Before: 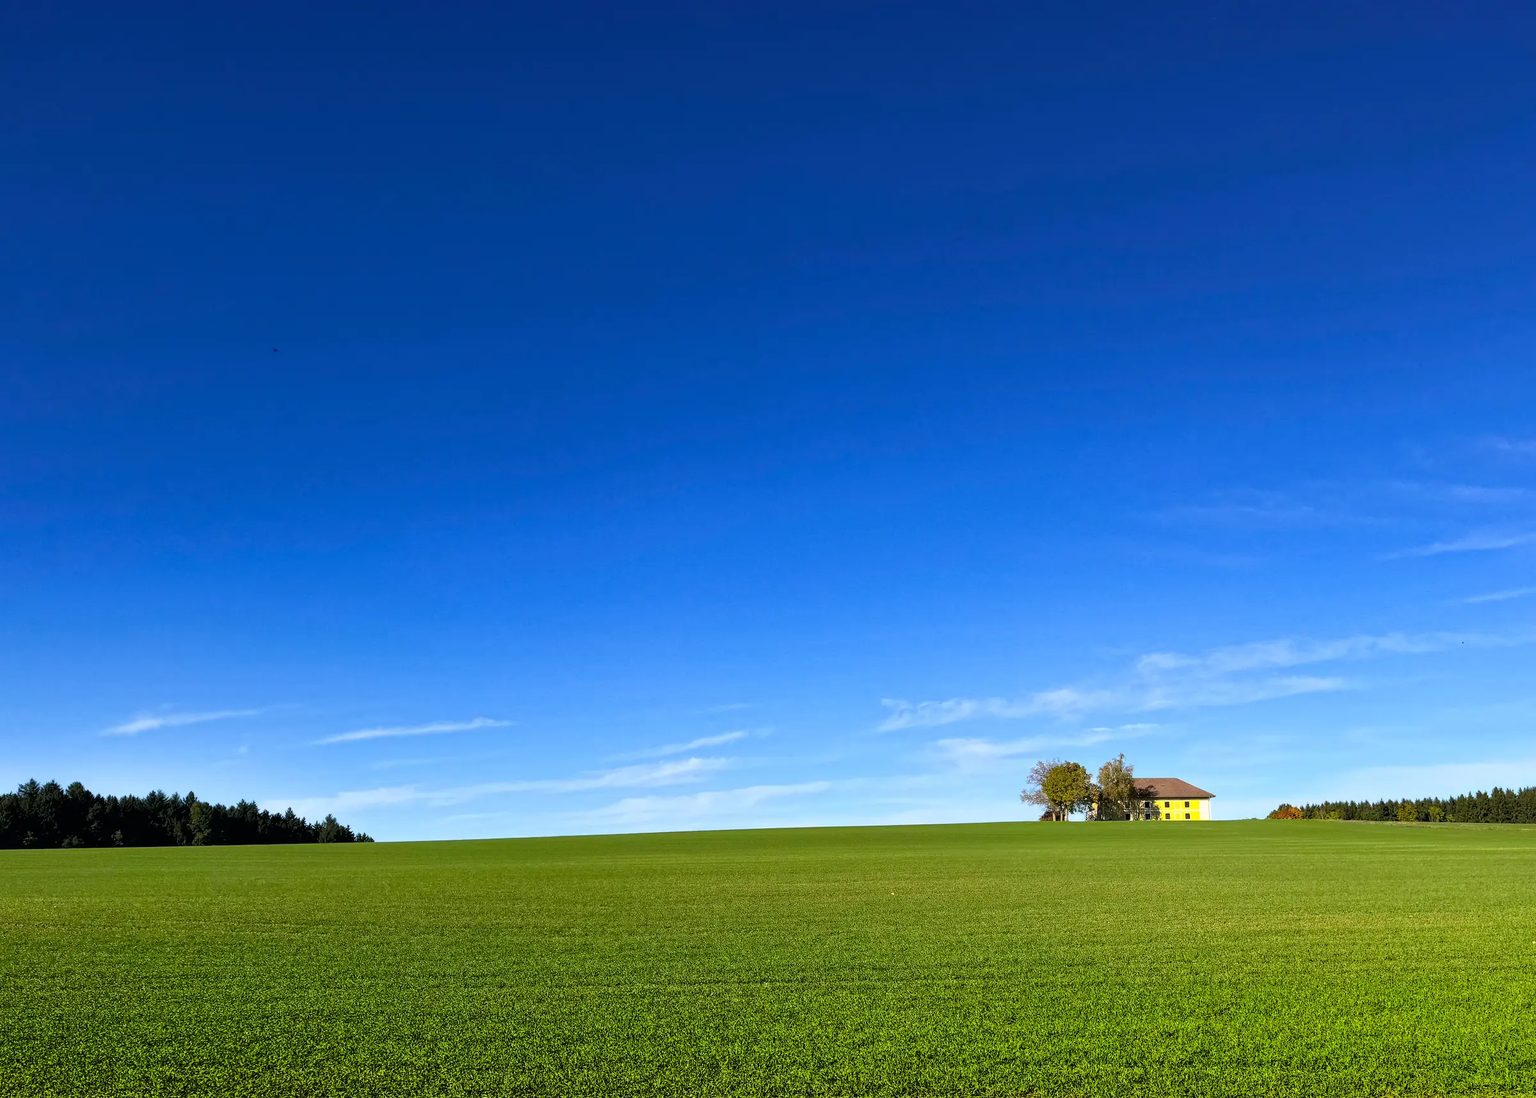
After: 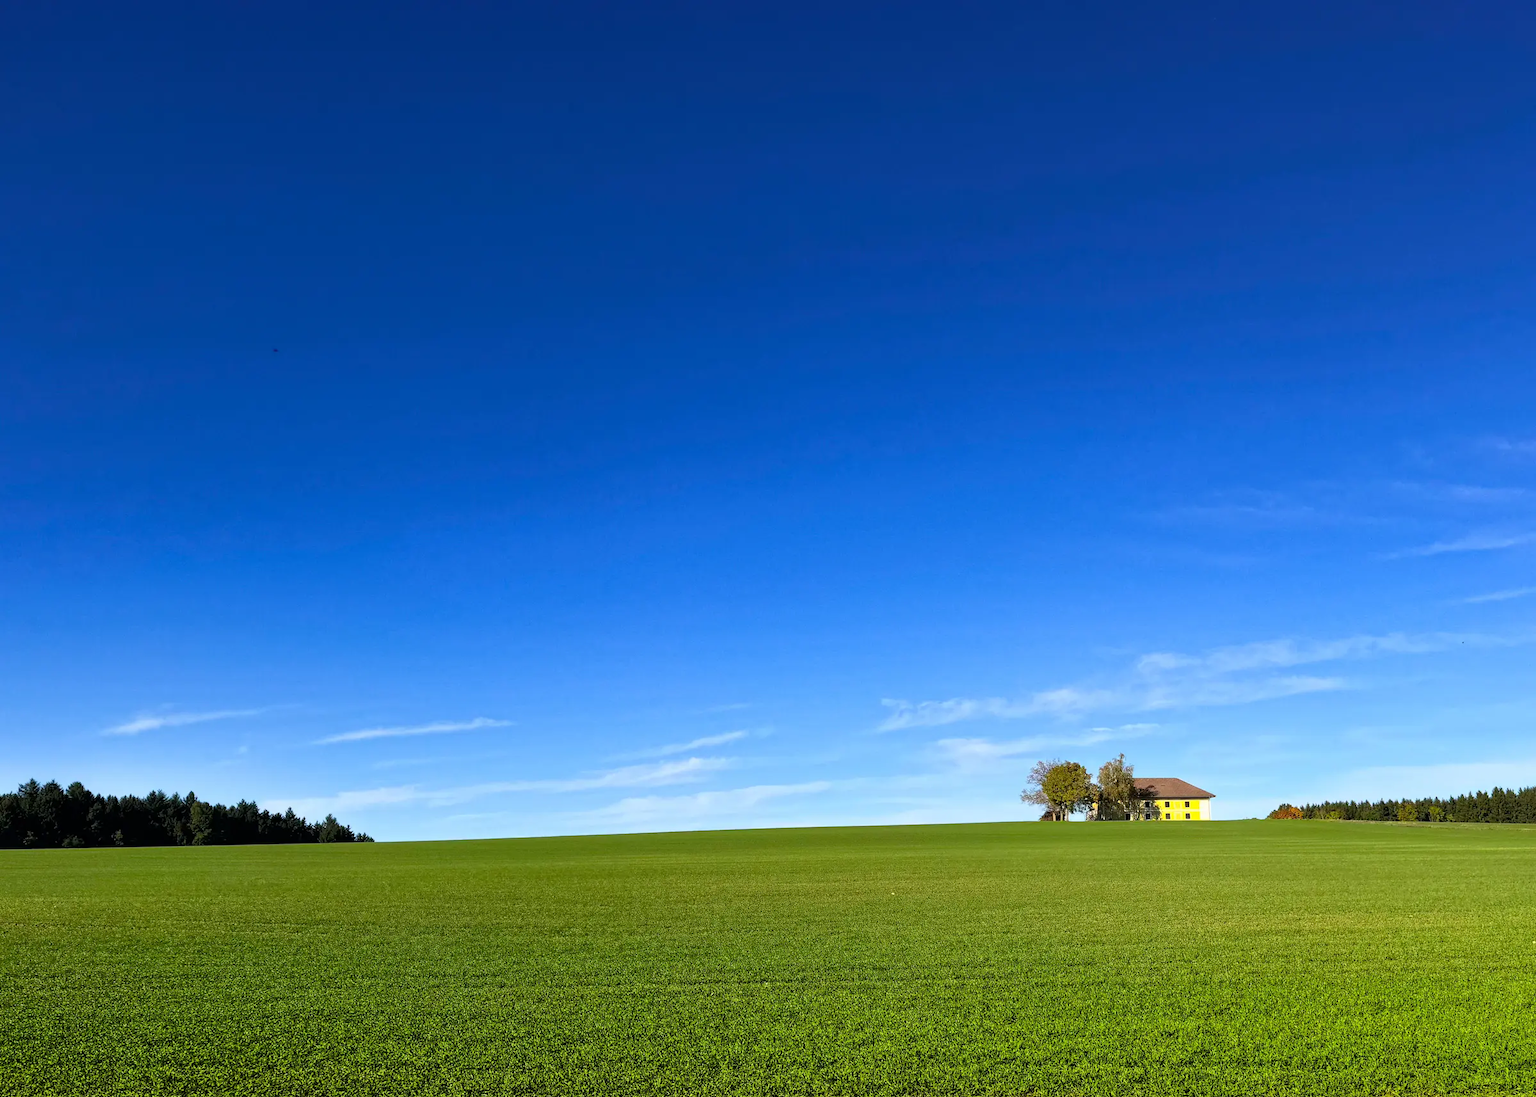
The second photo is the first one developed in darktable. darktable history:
levels: mode automatic, levels [0.055, 0.477, 0.9]
